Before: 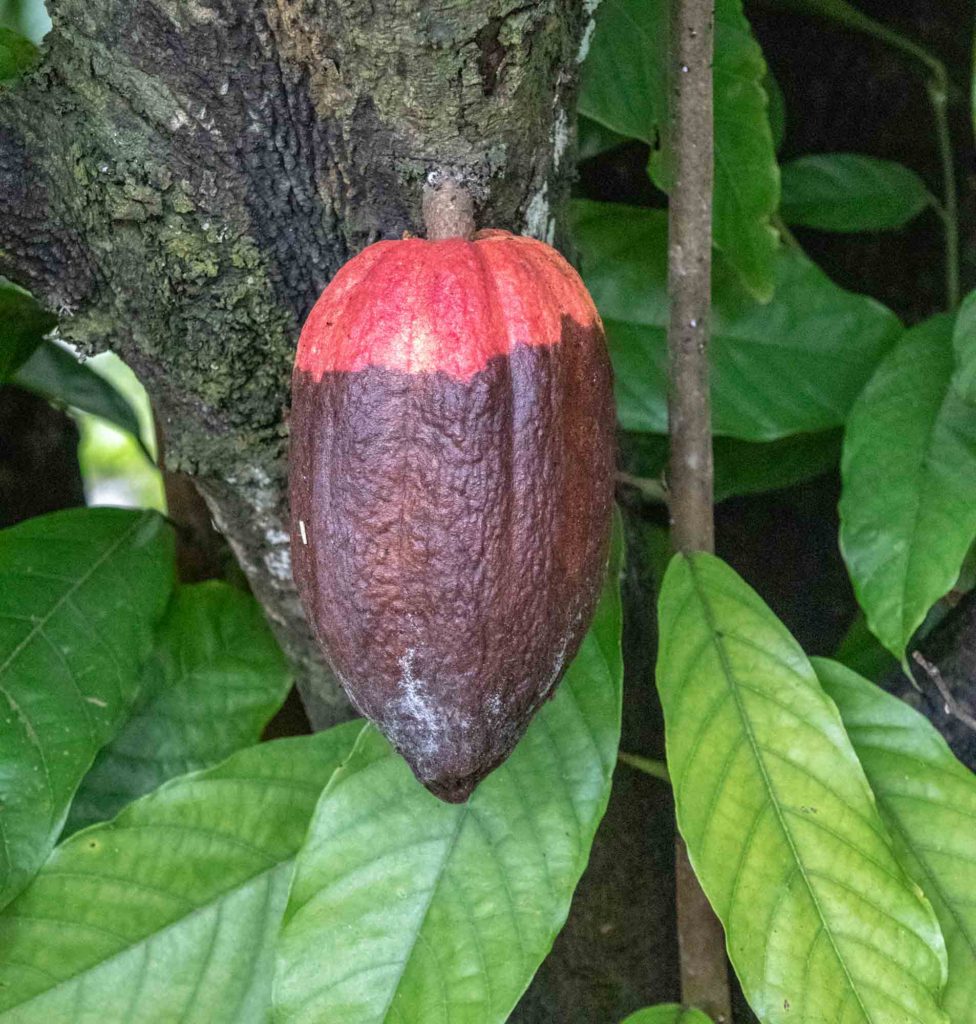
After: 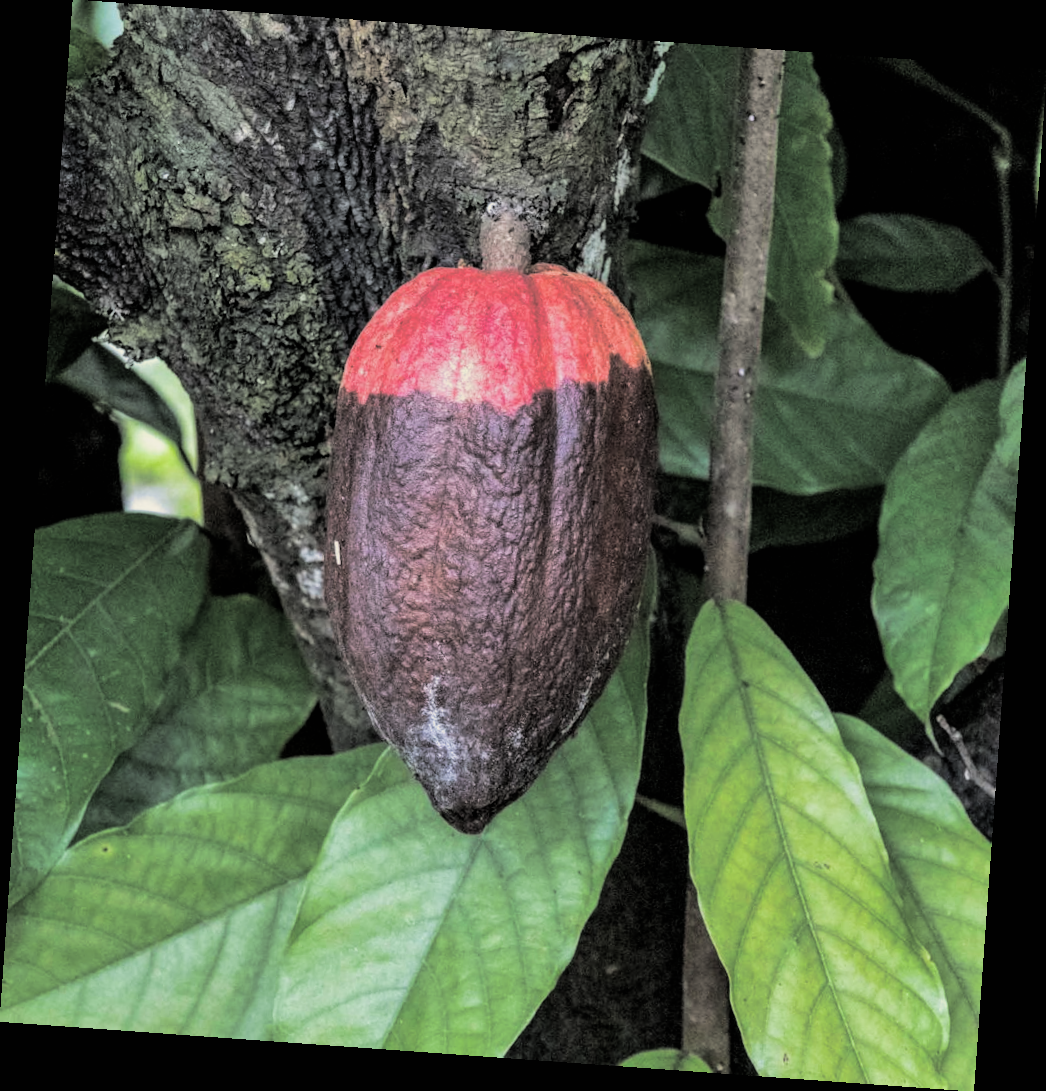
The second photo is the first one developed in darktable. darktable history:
rotate and perspective: rotation 4.1°, automatic cropping off
split-toning: shadows › hue 43.2°, shadows › saturation 0, highlights › hue 50.4°, highlights › saturation 1
shadows and highlights: shadows 32, highlights -32, soften with gaussian
filmic rgb: black relative exposure -5 EV, white relative exposure 3.5 EV, hardness 3.19, contrast 1.2, highlights saturation mix -50%
